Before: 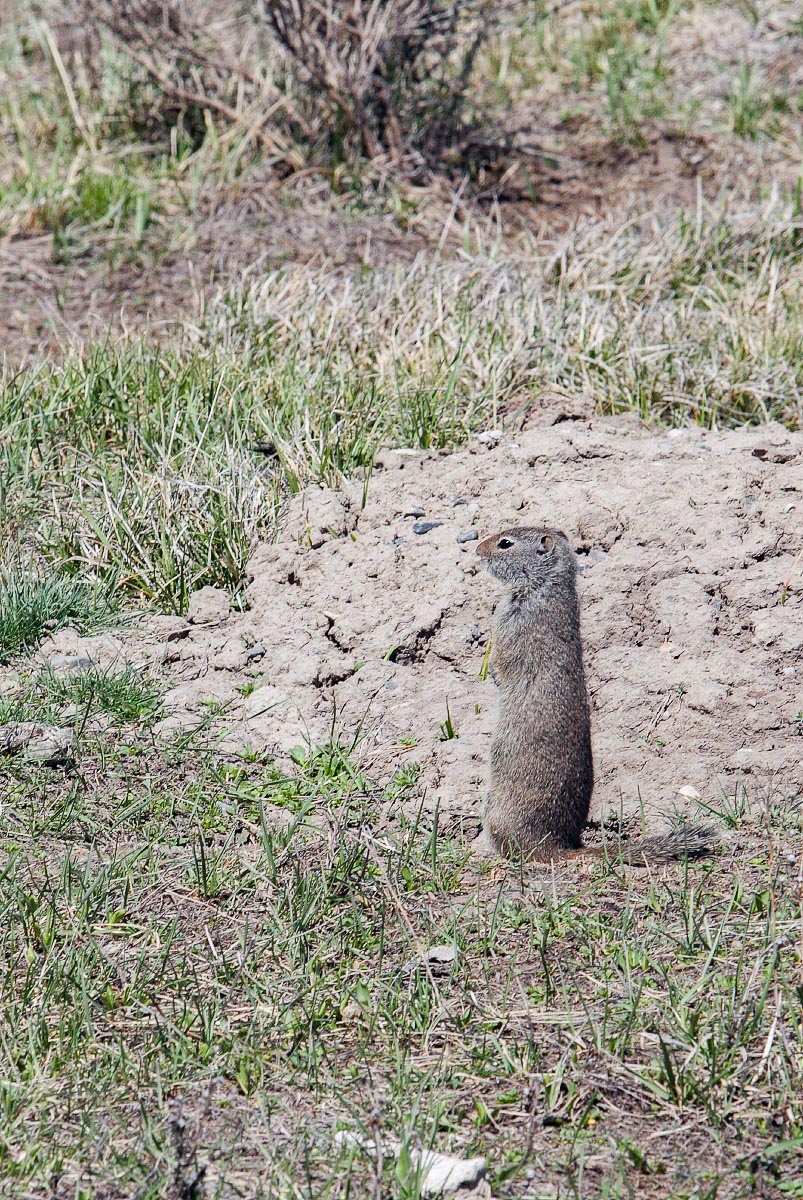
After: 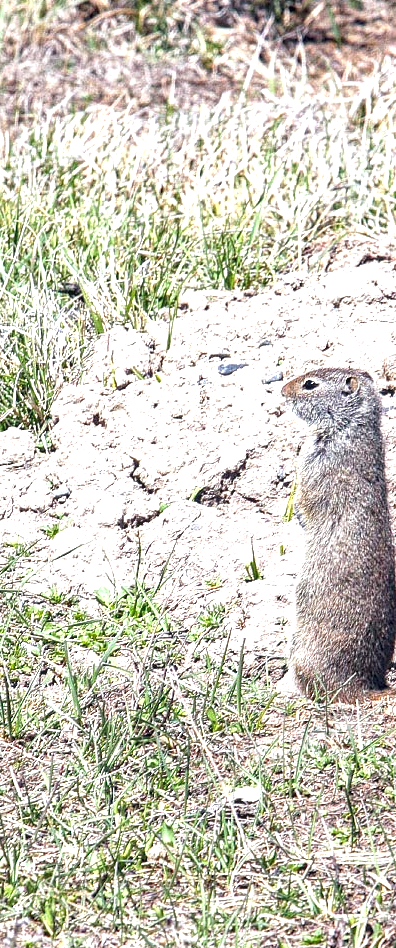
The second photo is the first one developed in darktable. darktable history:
local contrast: detail 130%
crop and rotate: angle 0.024°, left 24.391%, top 13.235%, right 26.174%, bottom 7.653%
exposure: black level correction 0, exposure 1.1 EV, compensate highlight preservation false
shadows and highlights: shadows 25.59, highlights -25.84
